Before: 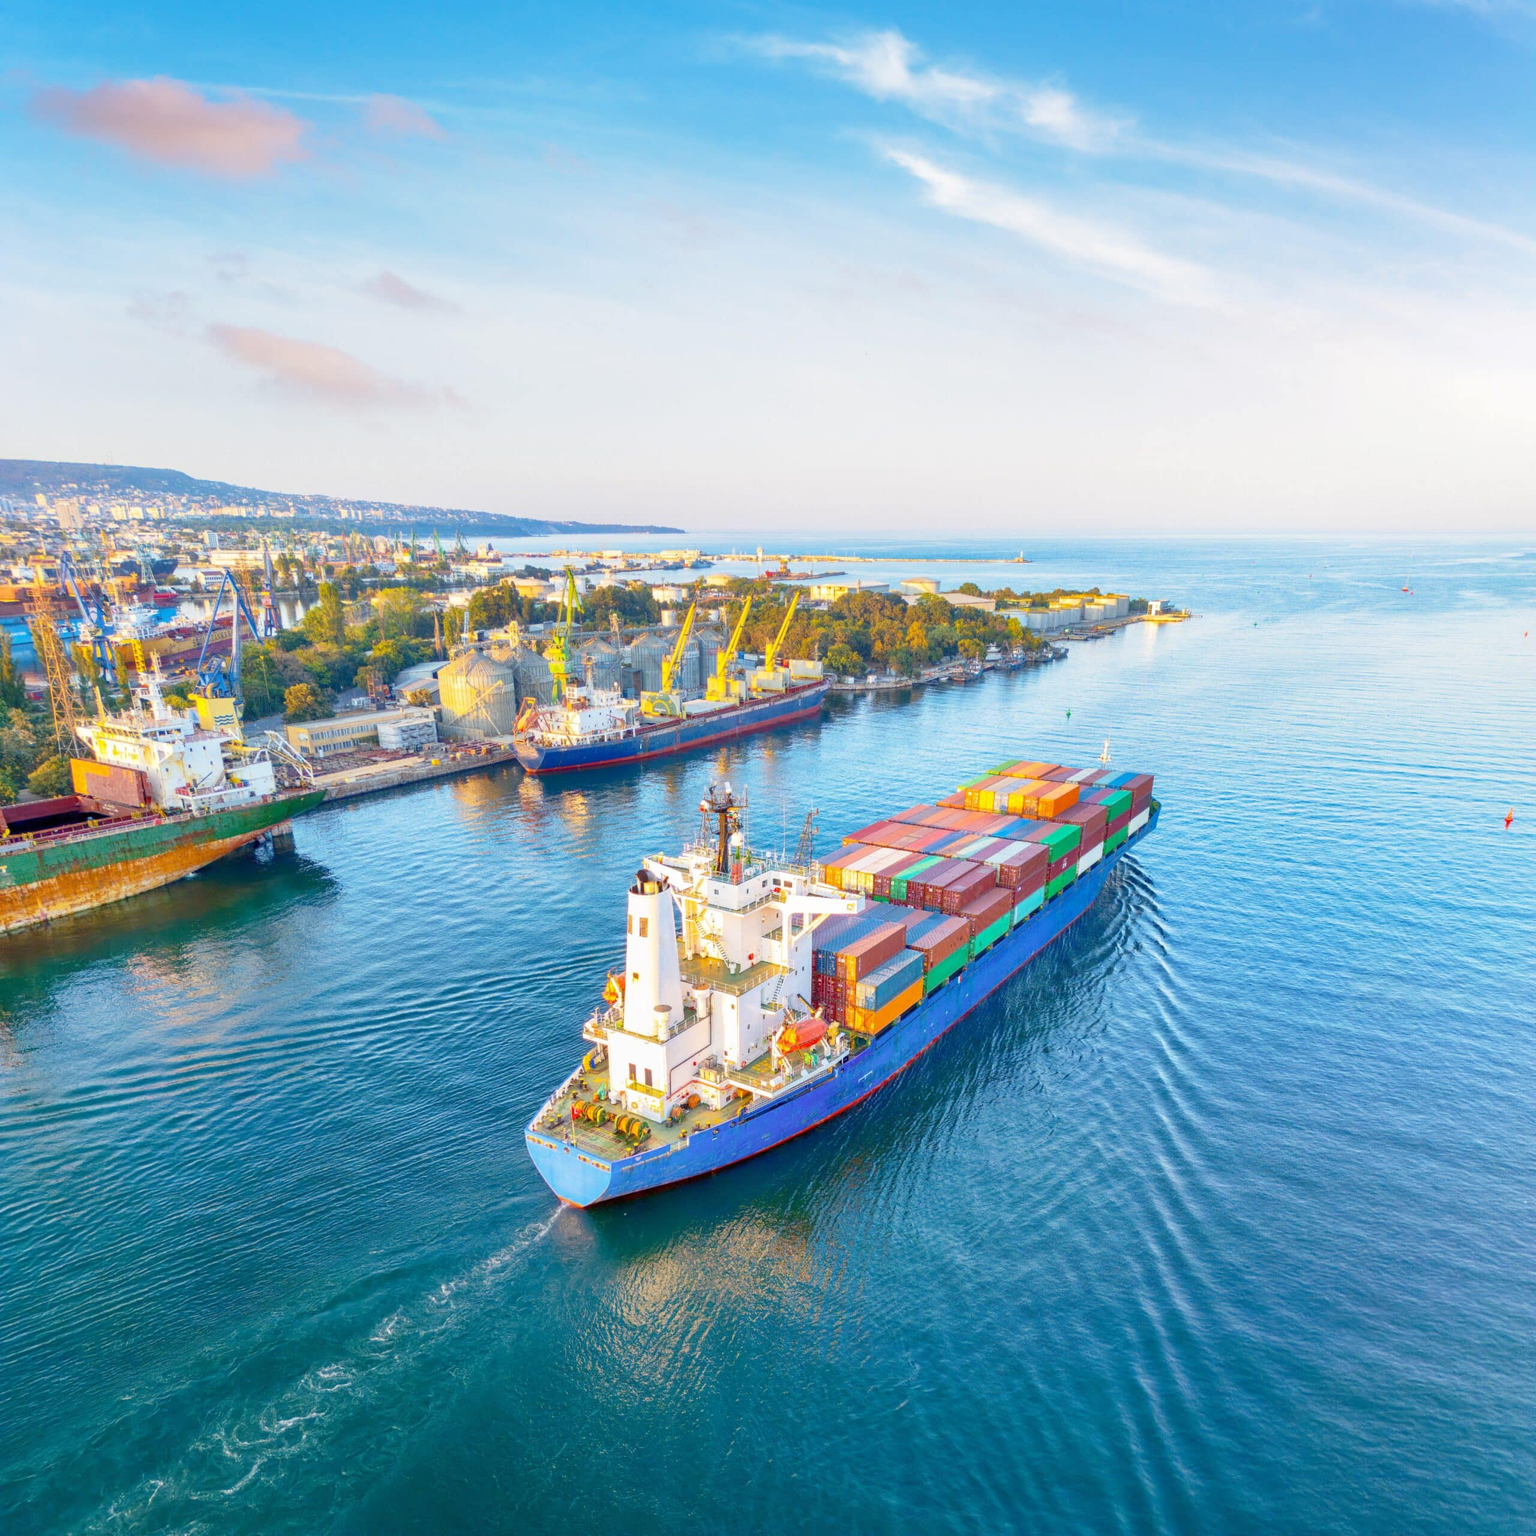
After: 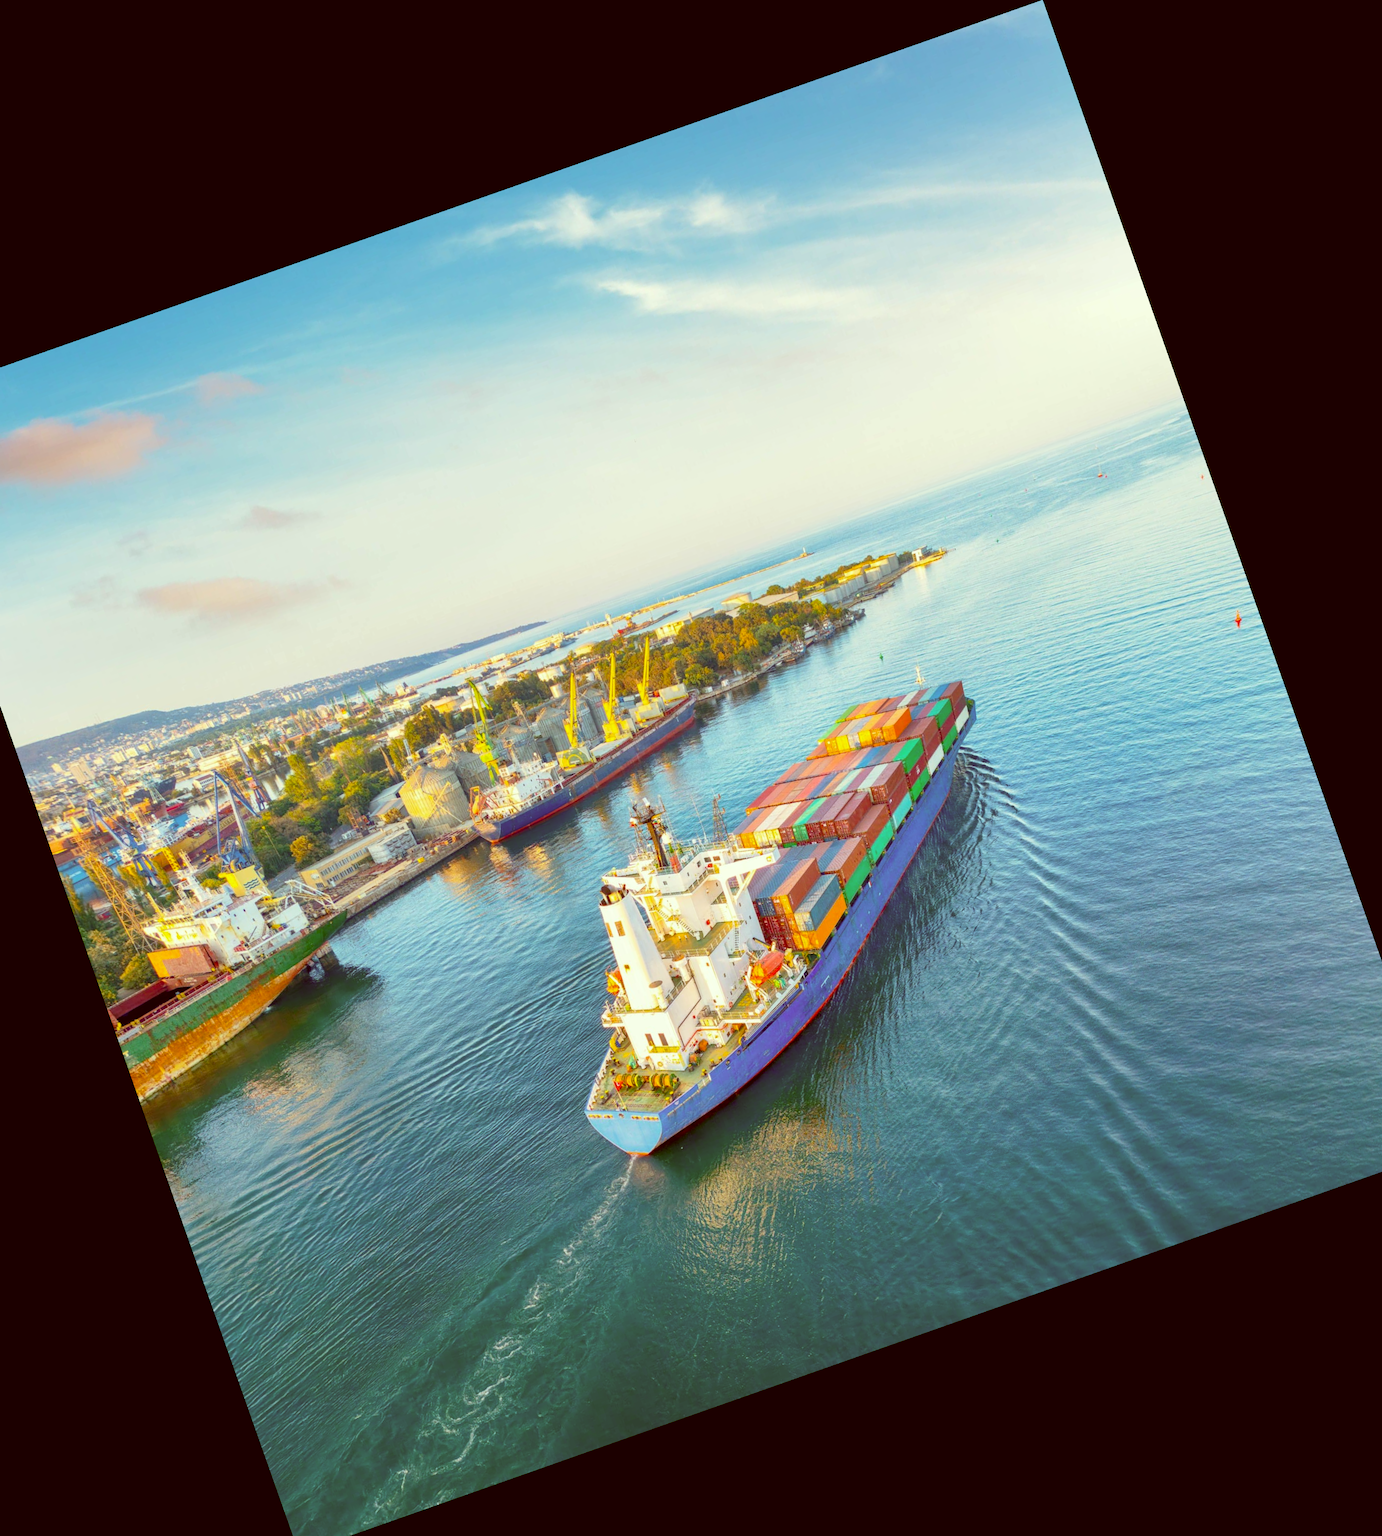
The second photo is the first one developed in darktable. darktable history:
crop and rotate: angle 19.43°, left 6.812%, right 4.125%, bottom 1.087%
color correction: highlights a* -5.94, highlights b* 9.48, shadows a* 10.12, shadows b* 23.94
